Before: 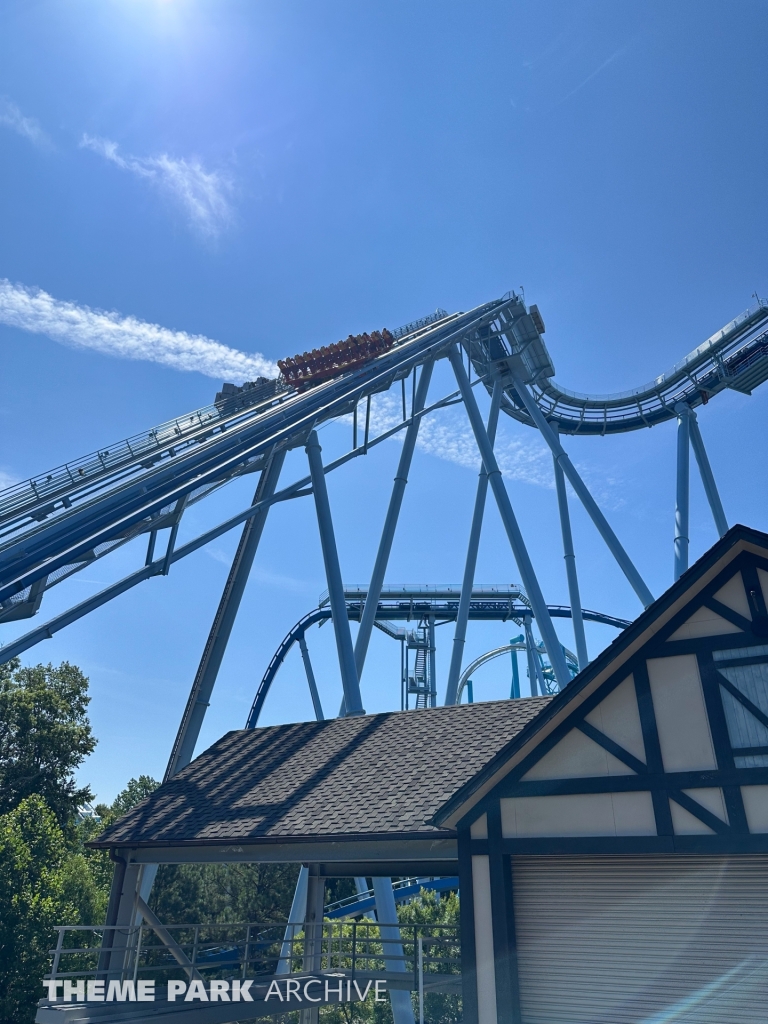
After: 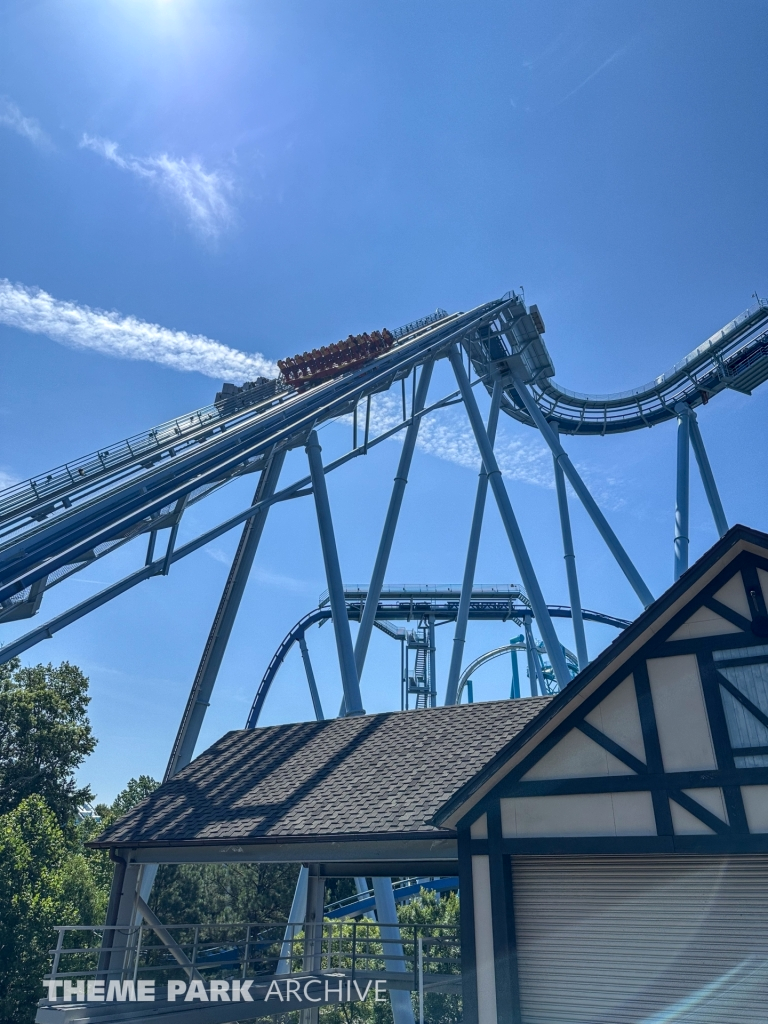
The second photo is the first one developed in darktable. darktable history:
local contrast: highlights 6%, shadows 4%, detail 133%
